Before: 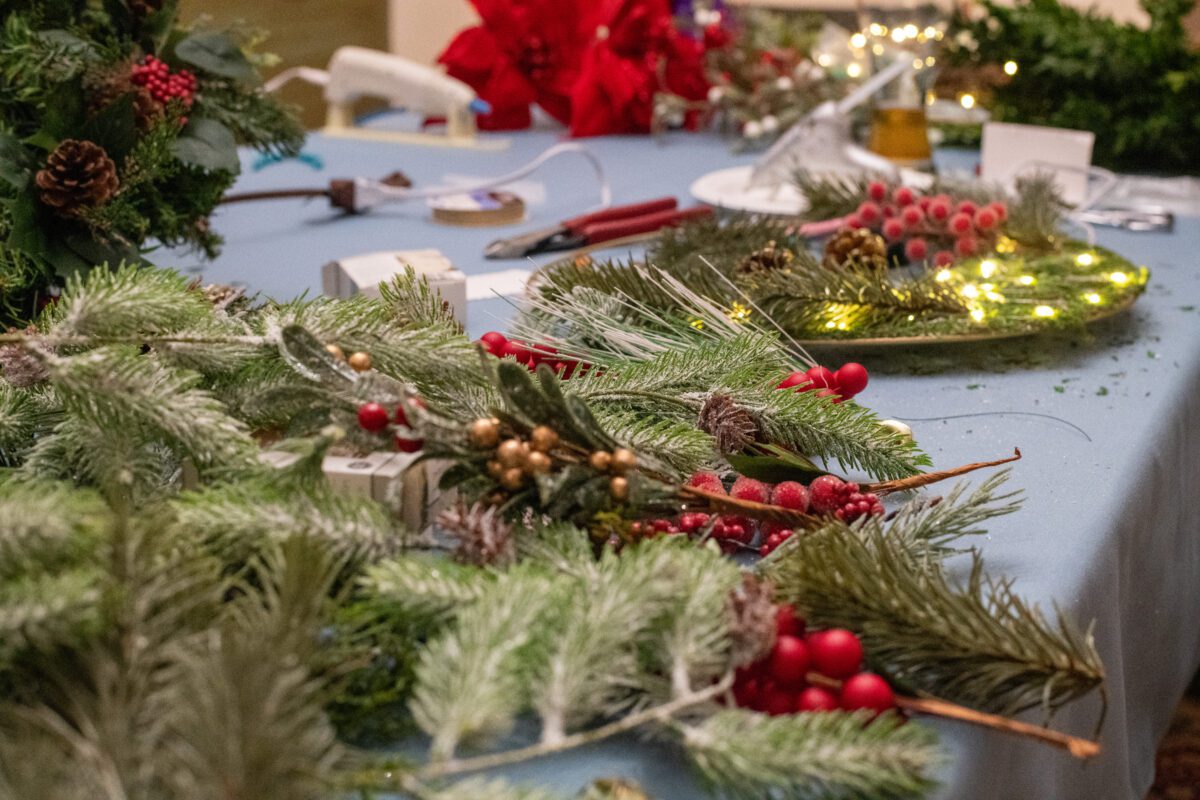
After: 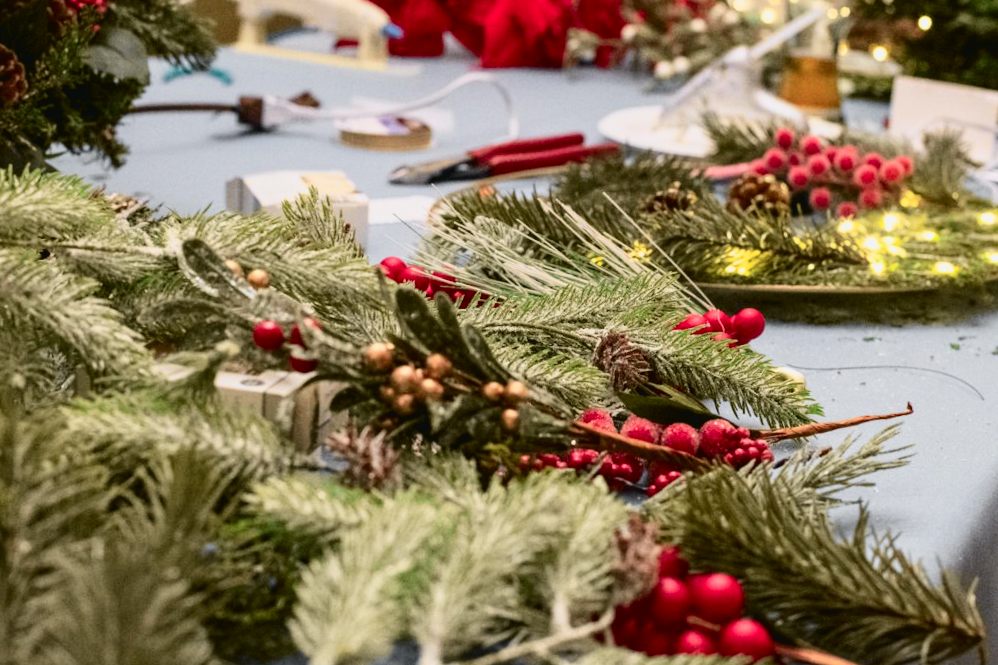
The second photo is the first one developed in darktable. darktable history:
crop and rotate: angle -3.27°, left 5.211%, top 5.211%, right 4.607%, bottom 4.607%
tone curve: curves: ch0 [(0, 0.026) (0.058, 0.036) (0.246, 0.214) (0.437, 0.498) (0.55, 0.644) (0.657, 0.767) (0.822, 0.9) (1, 0.961)]; ch1 [(0, 0) (0.346, 0.307) (0.408, 0.369) (0.453, 0.457) (0.476, 0.489) (0.502, 0.498) (0.521, 0.515) (0.537, 0.531) (0.612, 0.641) (0.676, 0.728) (1, 1)]; ch2 [(0, 0) (0.346, 0.34) (0.434, 0.46) (0.485, 0.494) (0.5, 0.494) (0.511, 0.508) (0.537, 0.564) (0.579, 0.599) (0.663, 0.67) (1, 1)], color space Lab, independent channels, preserve colors none
